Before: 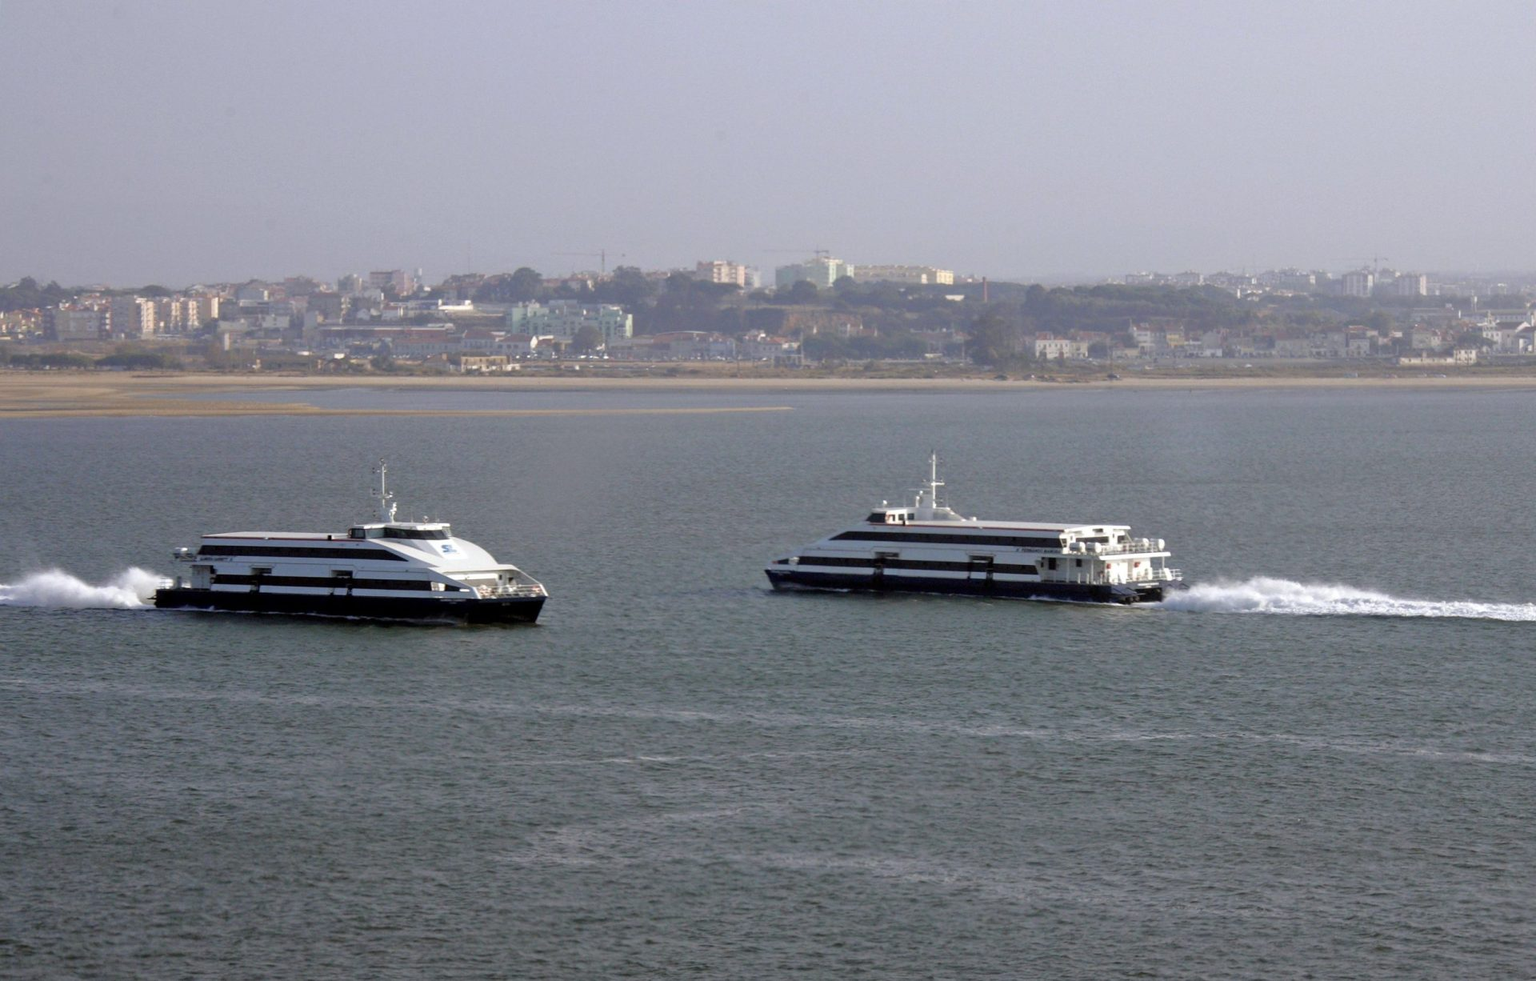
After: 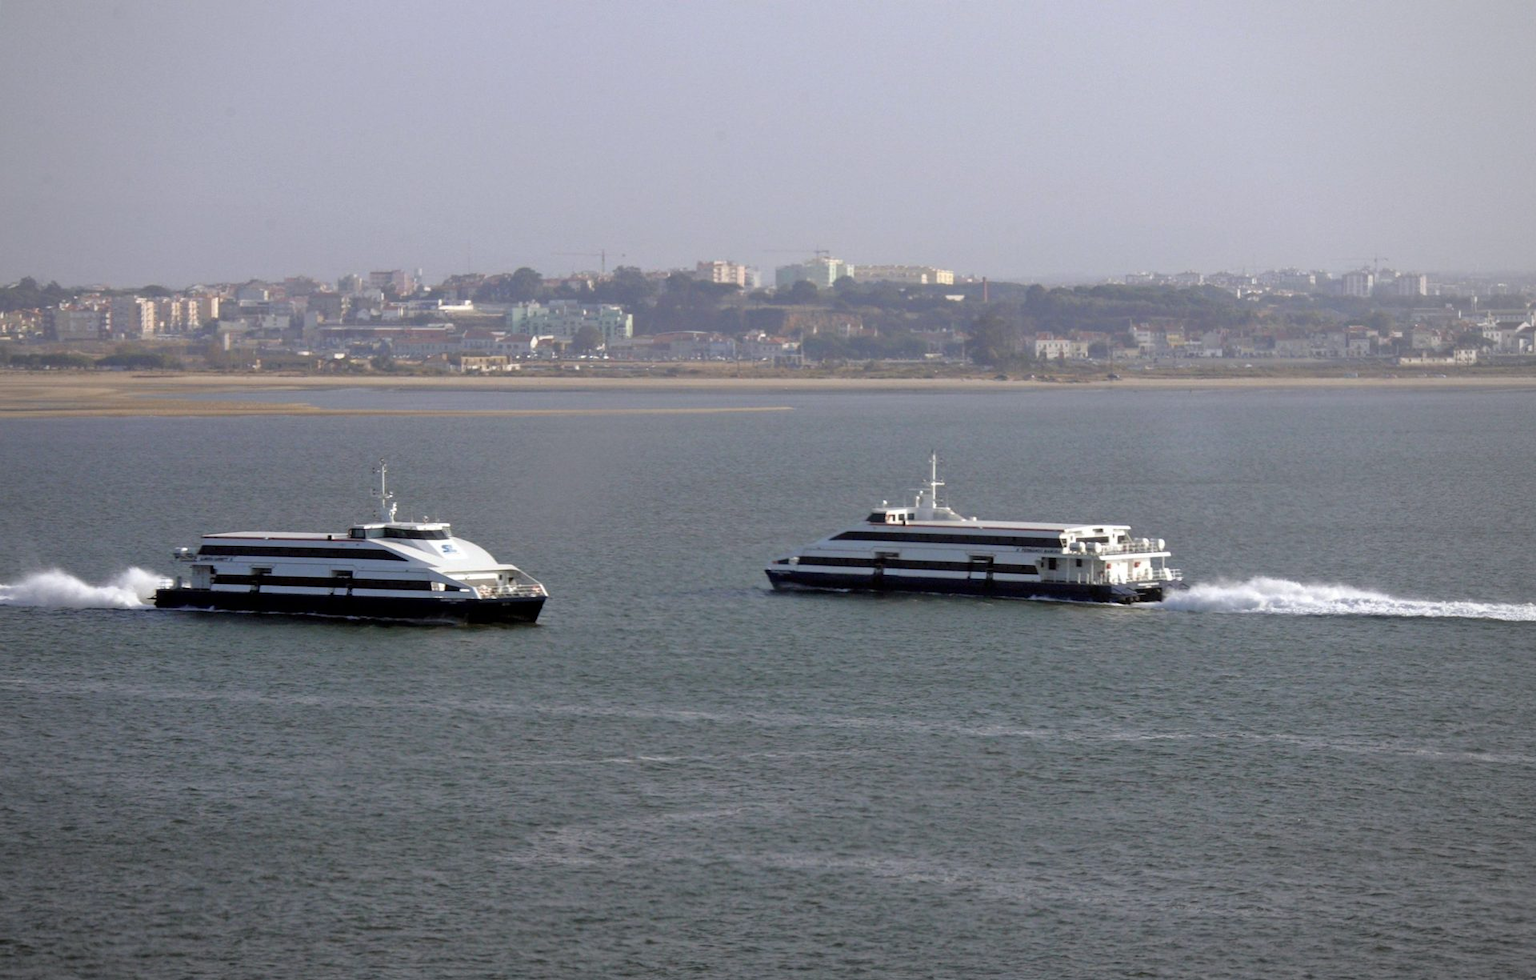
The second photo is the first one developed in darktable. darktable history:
vignetting: fall-off start 79.93%, brightness -0.272, center (-0.032, -0.047)
